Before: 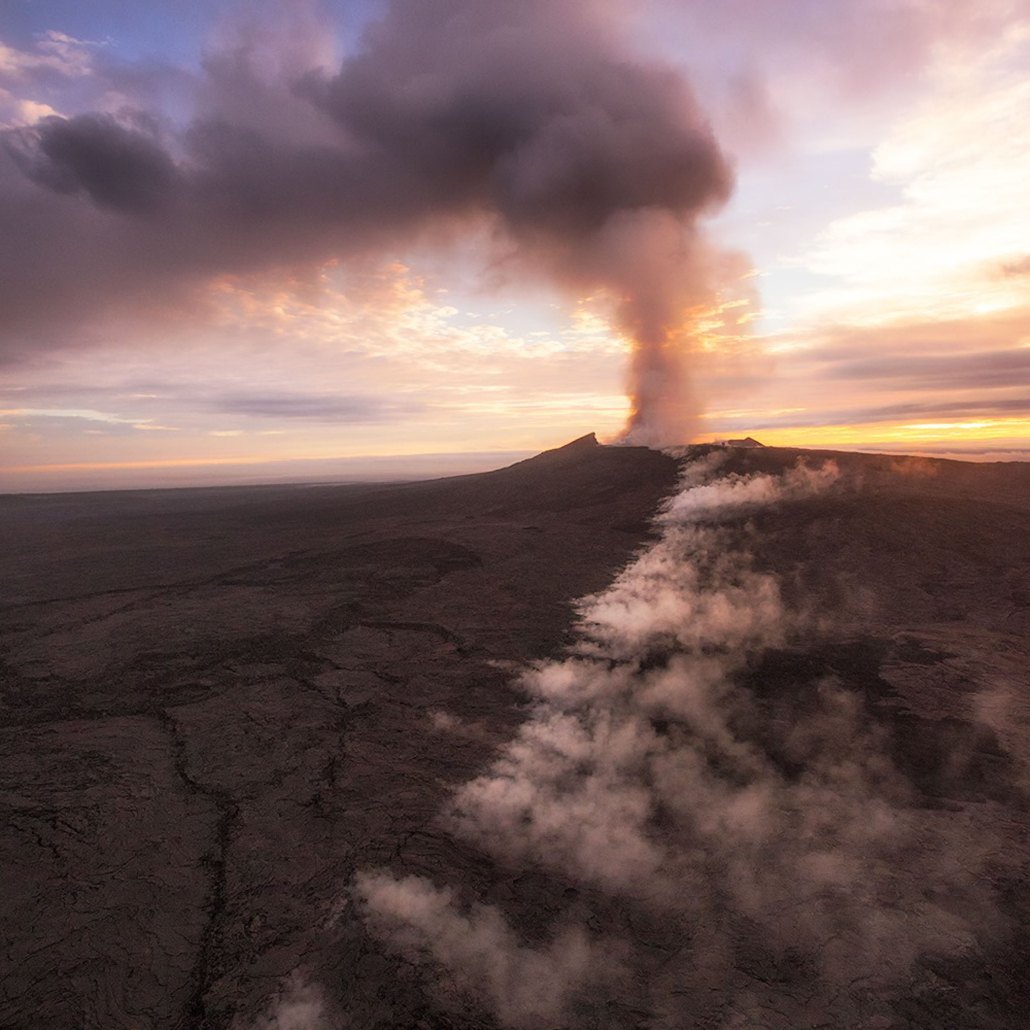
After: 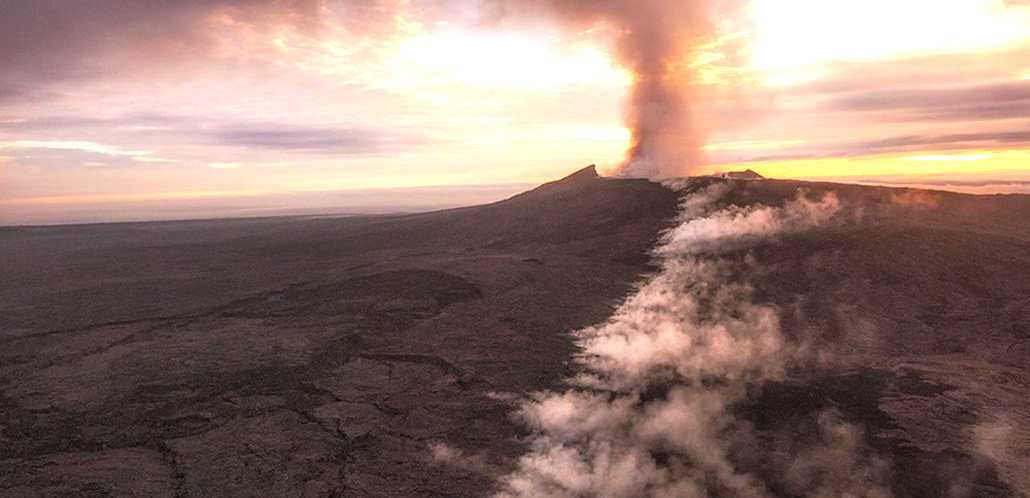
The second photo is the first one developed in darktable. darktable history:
local contrast: on, module defaults
crop and rotate: top 26.056%, bottom 25.543%
exposure: black level correction -0.002, exposure 0.54 EV, compensate highlight preservation false
